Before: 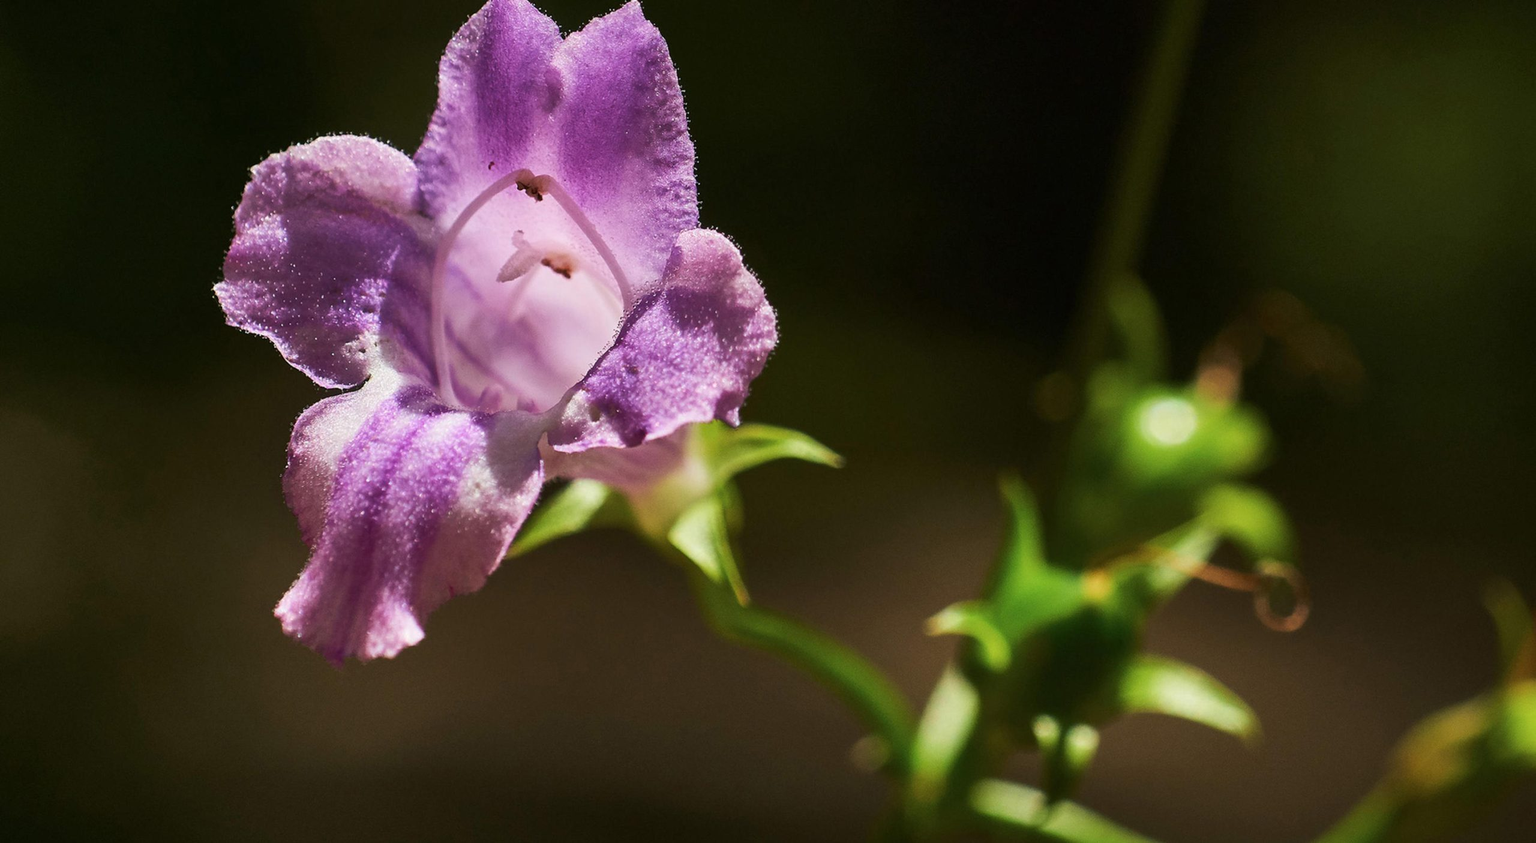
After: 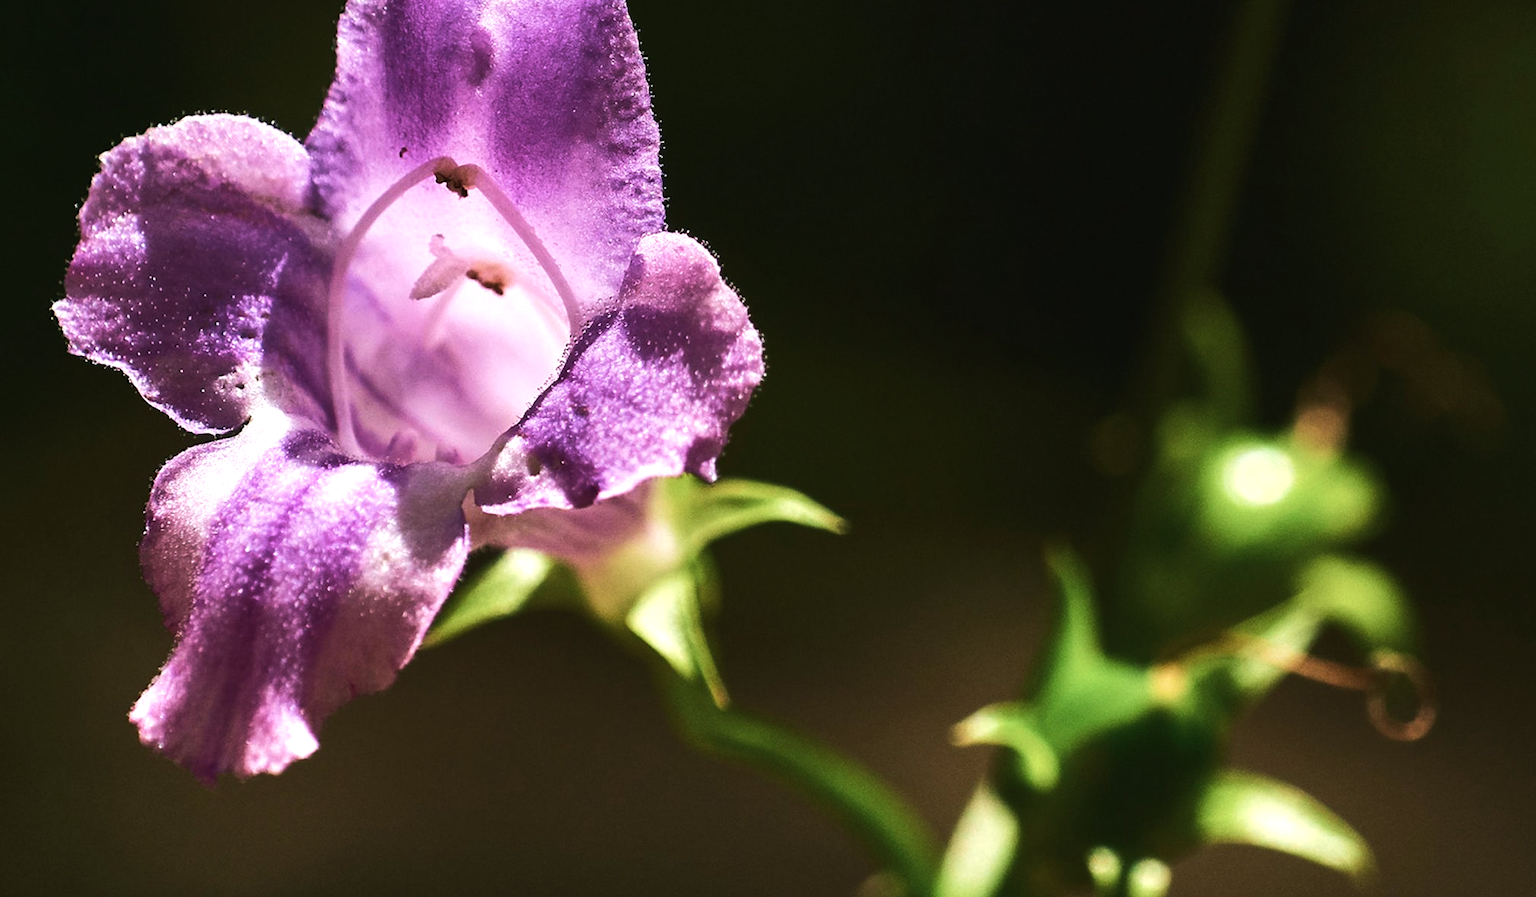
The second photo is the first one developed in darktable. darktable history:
color balance rgb: shadows lift › chroma 2%, shadows lift › hue 135.47°, highlights gain › chroma 2%, highlights gain › hue 291.01°, global offset › luminance 0.5%, perceptual saturation grading › global saturation -10.8%, perceptual saturation grading › highlights -26.83%, perceptual saturation grading › shadows 21.25%, perceptual brilliance grading › highlights 17.77%, perceptual brilliance grading › mid-tones 31.71%, perceptual brilliance grading › shadows -31.01%, global vibrance 24.91%
crop: left 11.225%, top 5.381%, right 9.565%, bottom 10.314%
velvia: on, module defaults
